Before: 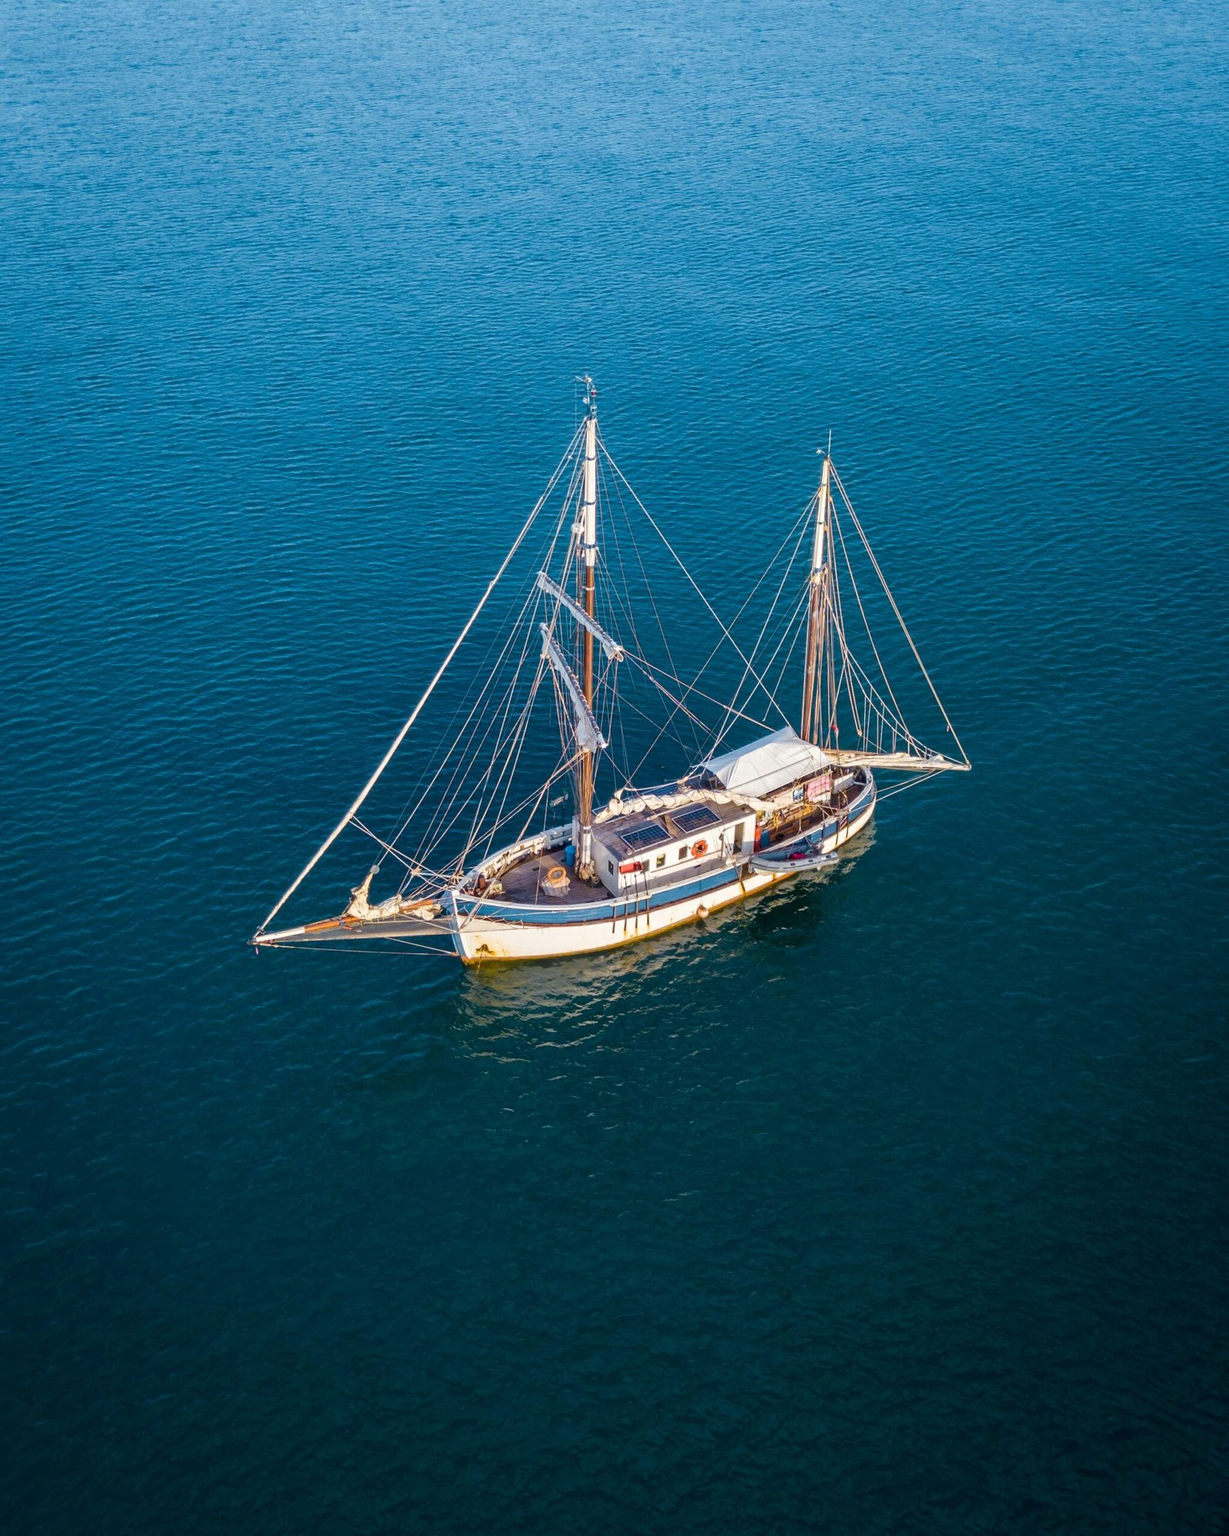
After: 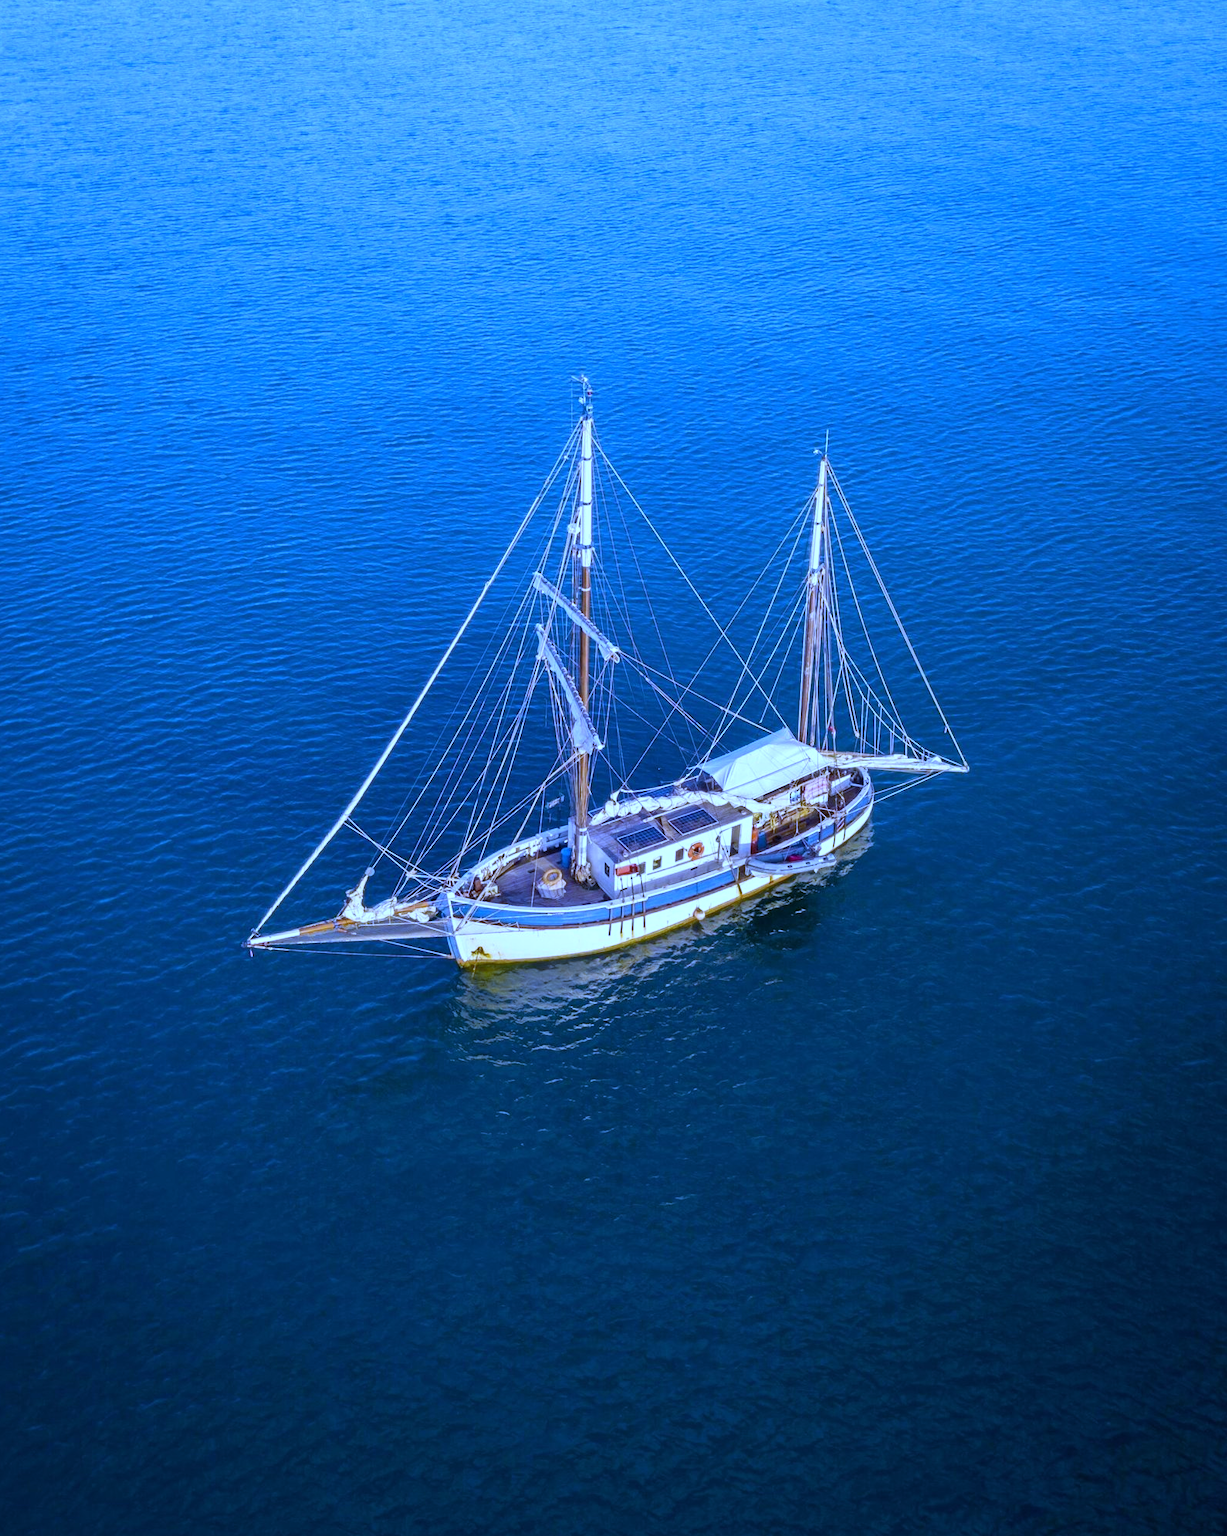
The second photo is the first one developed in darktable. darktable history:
exposure: exposure 0.161 EV, compensate highlight preservation false
white balance: red 0.766, blue 1.537
crop and rotate: left 0.614%, top 0.179%, bottom 0.309%
